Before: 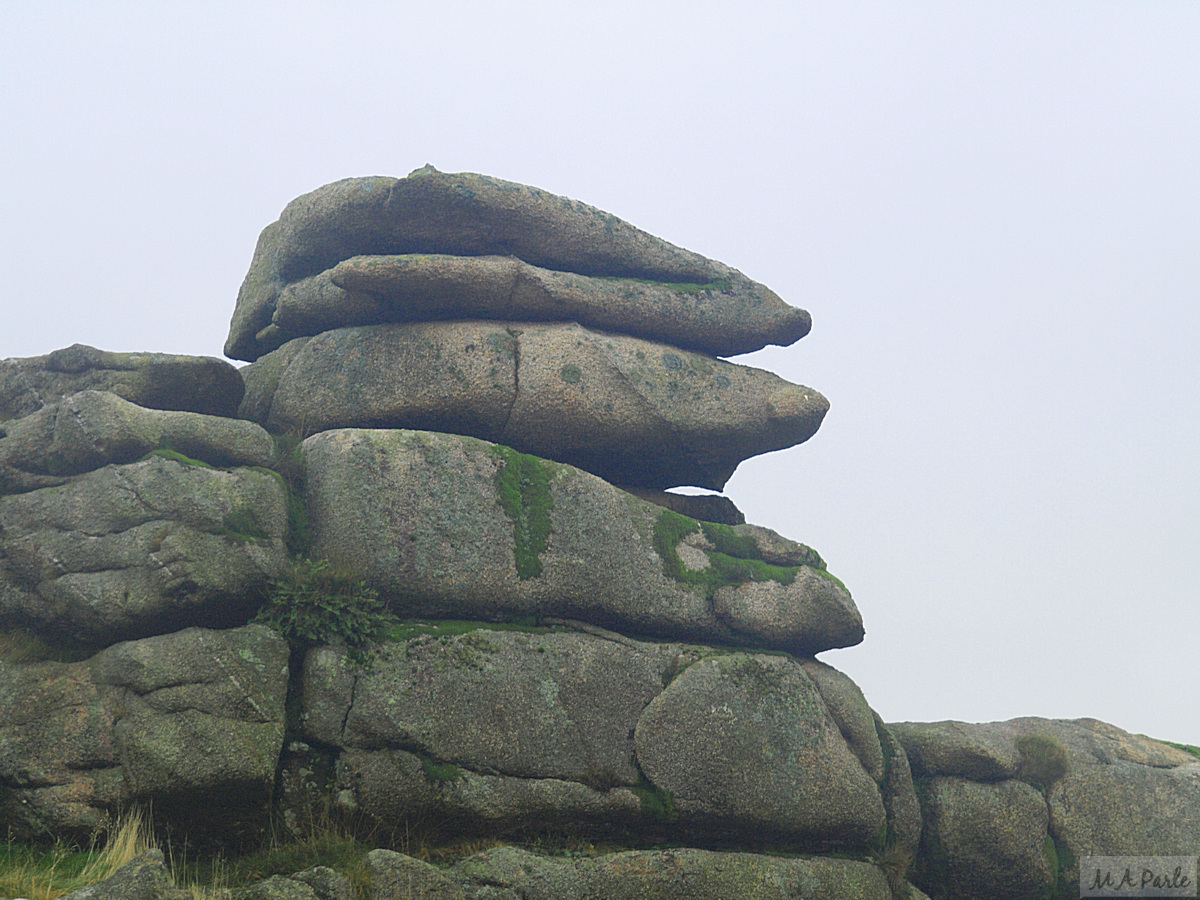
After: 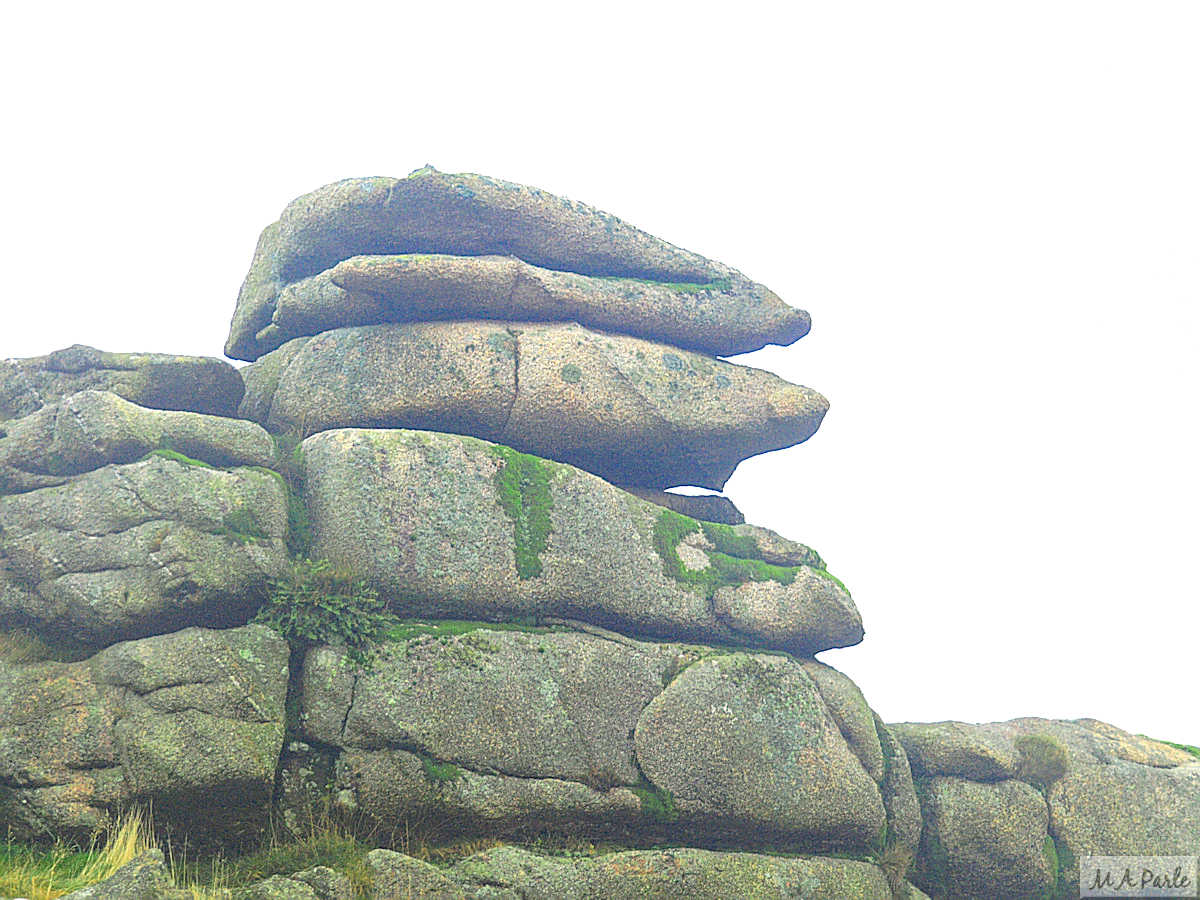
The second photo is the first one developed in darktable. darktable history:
exposure: exposure 0.77 EV, compensate highlight preservation false
sharpen: on, module defaults
local contrast: on, module defaults
contrast brightness saturation: contrast 0.07, brightness 0.18, saturation 0.4
